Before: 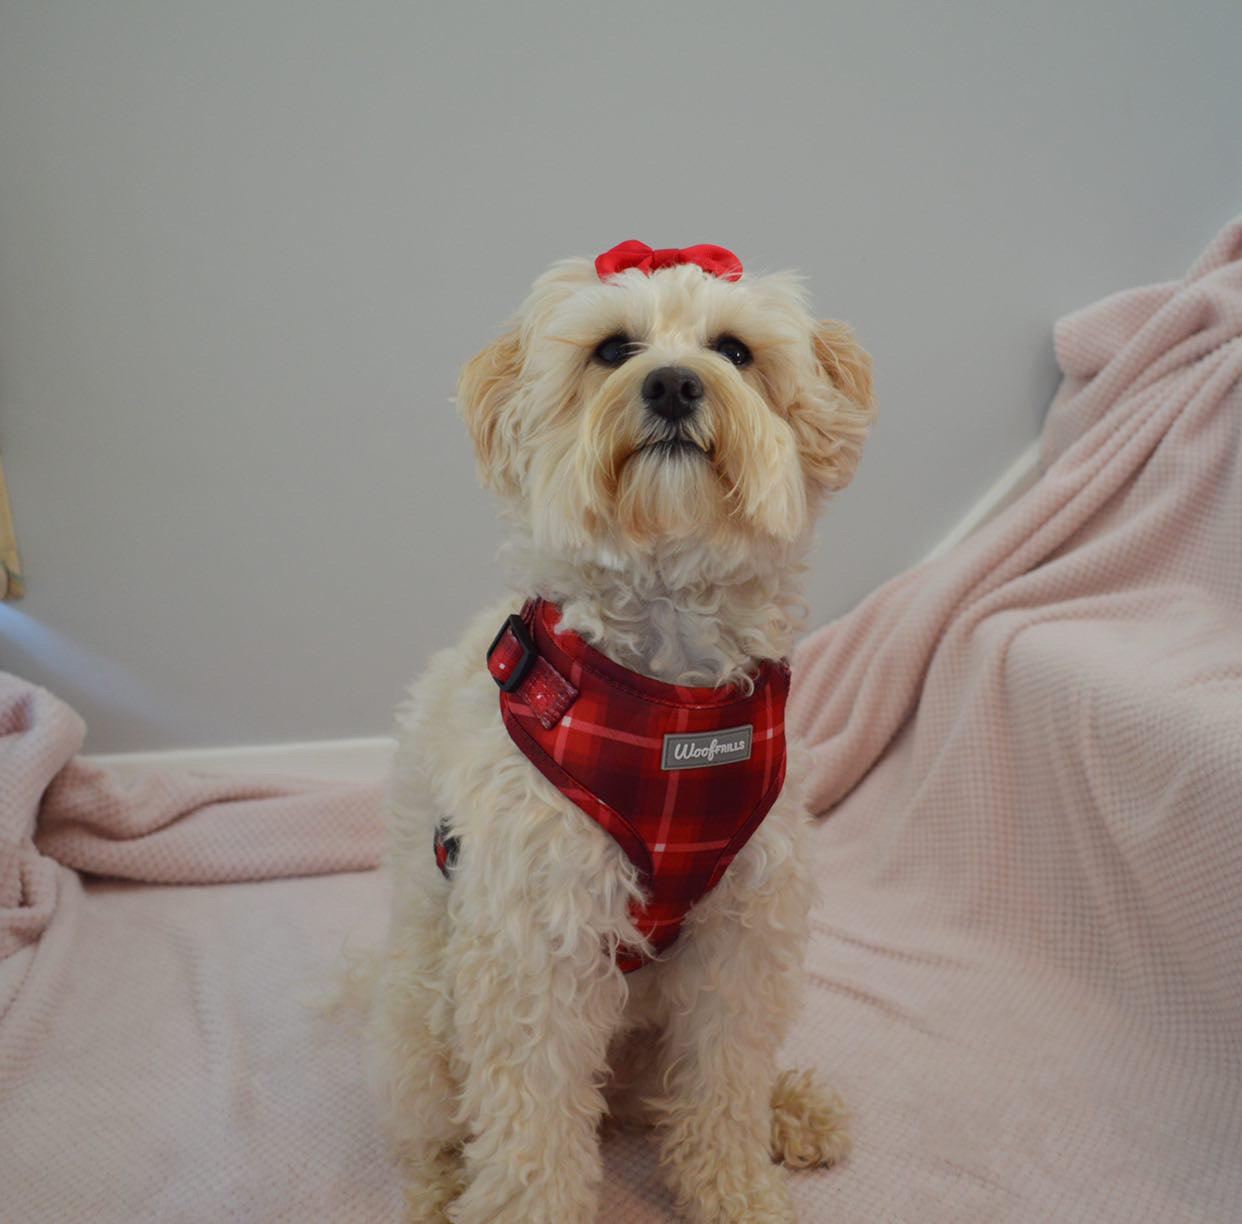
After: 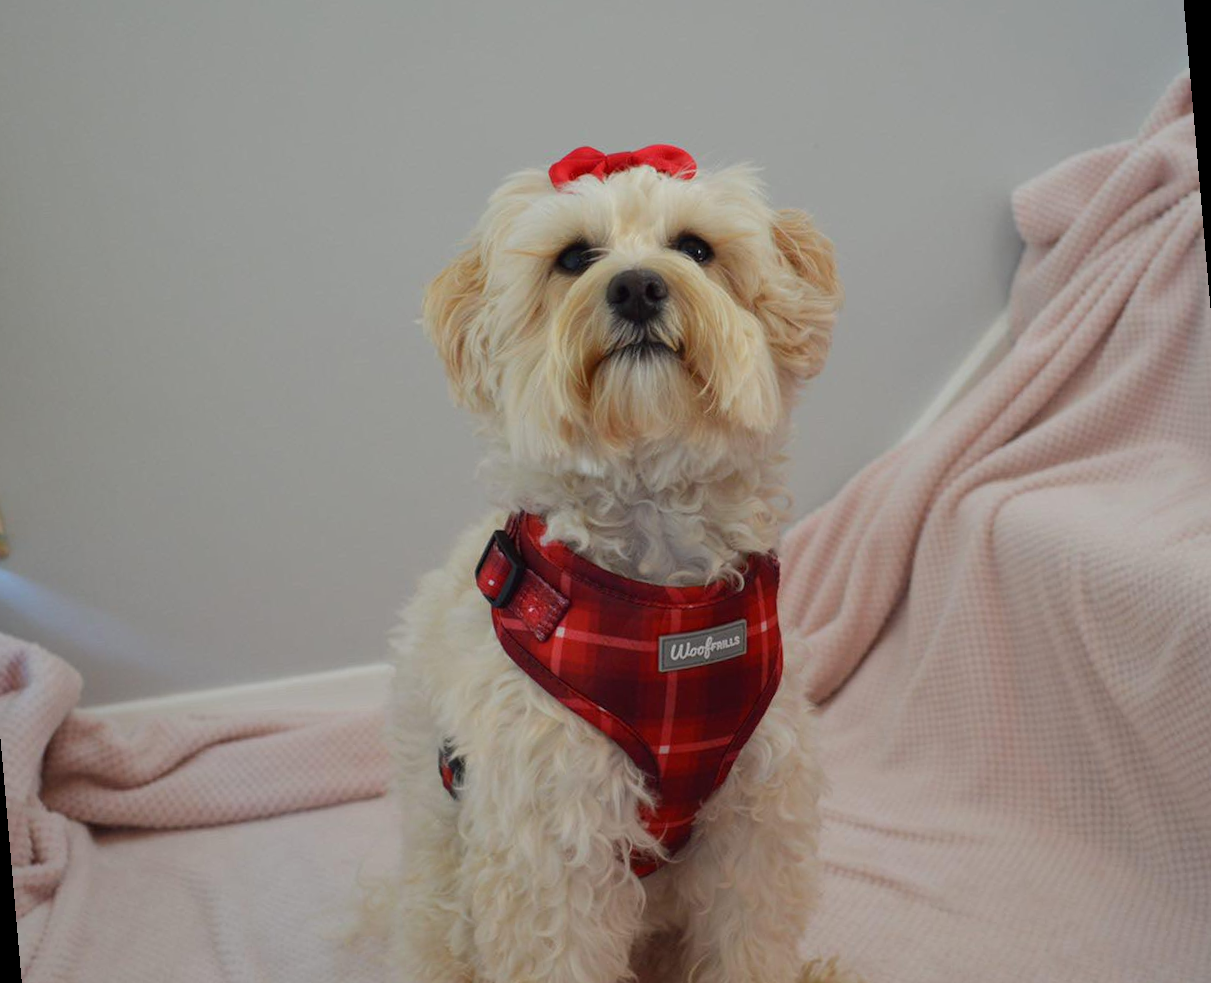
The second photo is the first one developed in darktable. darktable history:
crop and rotate: top 0%, bottom 5.097%
rotate and perspective: rotation -5°, crop left 0.05, crop right 0.952, crop top 0.11, crop bottom 0.89
